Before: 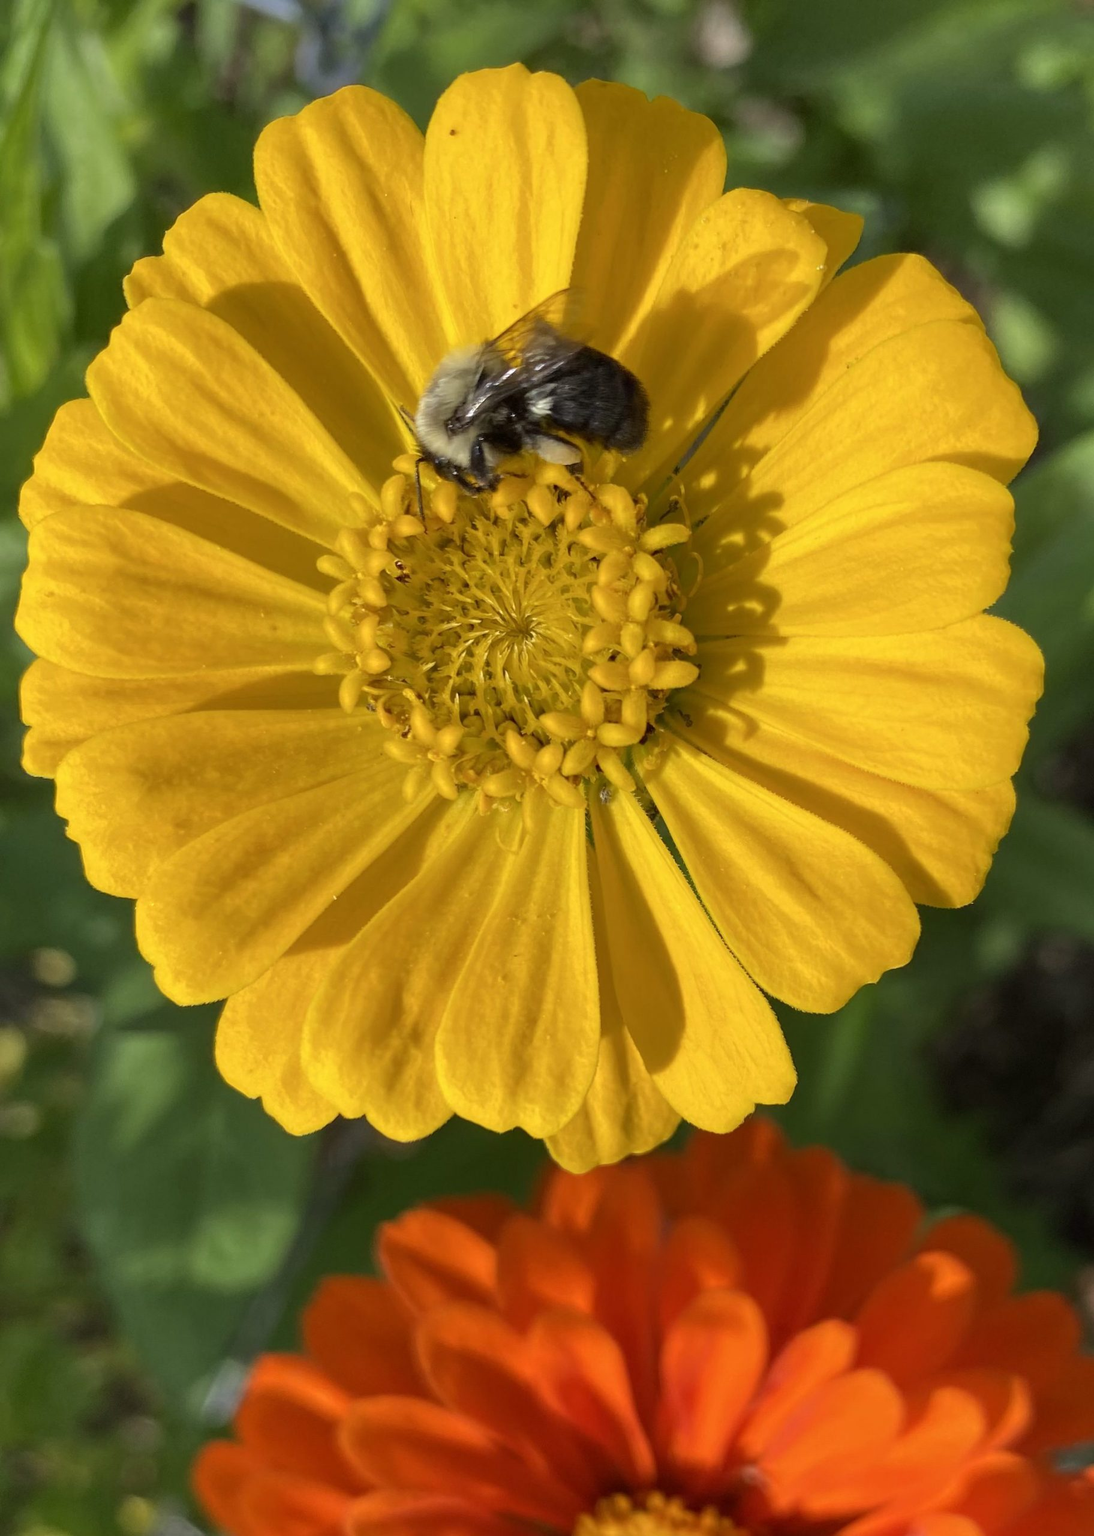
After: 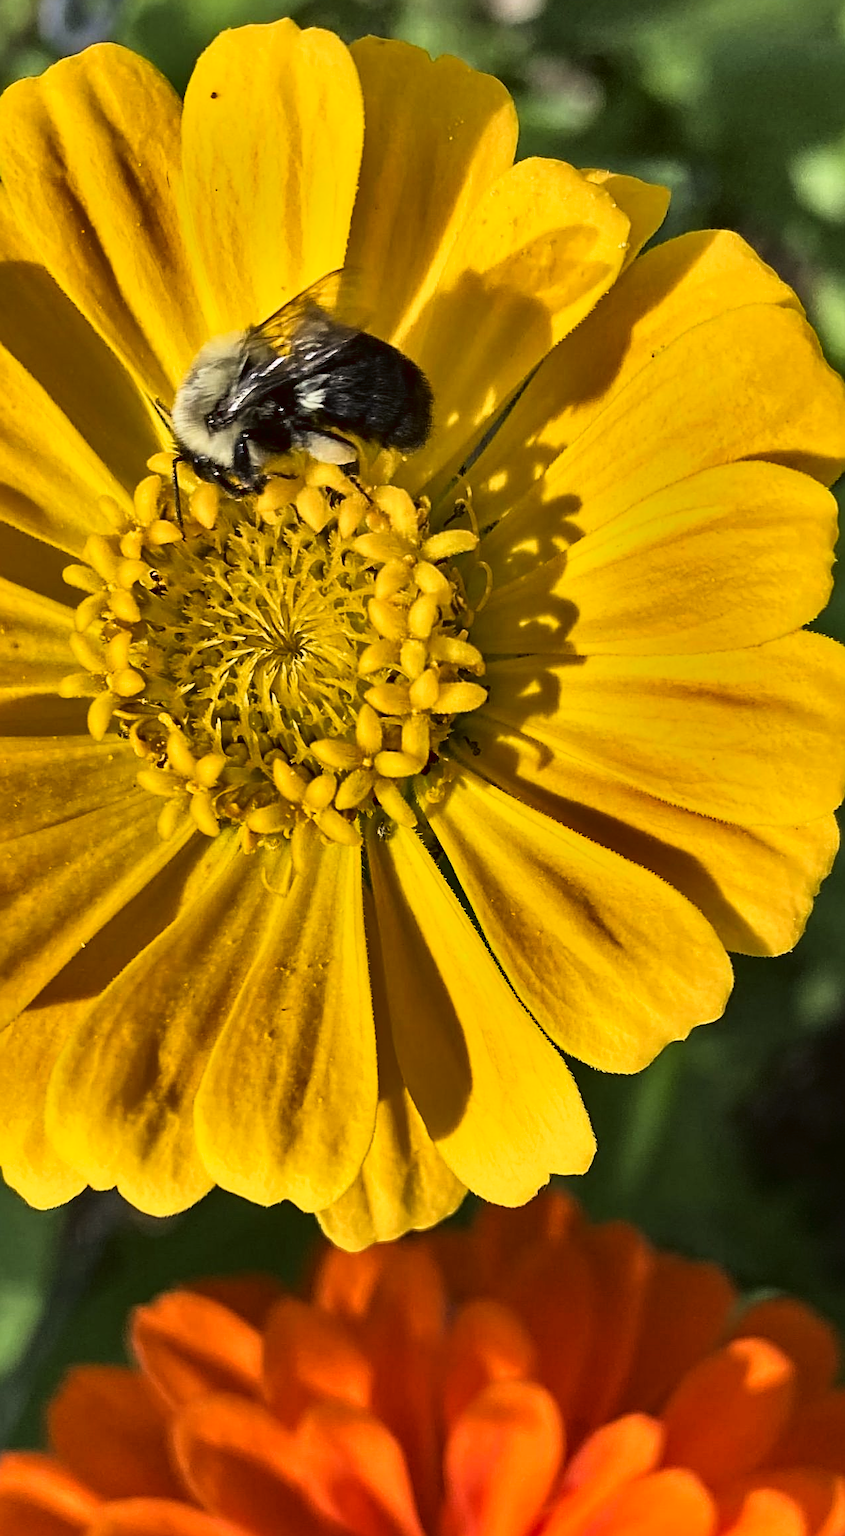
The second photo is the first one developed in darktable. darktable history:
exposure: black level correction 0.003, exposure 0.15 EV, compensate highlight preservation false
crop and rotate: left 23.801%, top 3.052%, right 6.576%, bottom 6.885%
local contrast: mode bilateral grid, contrast 29, coarseness 16, detail 116%, midtone range 0.2
tone curve: curves: ch0 [(0, 0.023) (0.132, 0.075) (0.256, 0.2) (0.463, 0.494) (0.699, 0.816) (0.813, 0.898) (1, 0.943)]; ch1 [(0, 0) (0.32, 0.306) (0.441, 0.41) (0.476, 0.466) (0.498, 0.5) (0.518, 0.519) (0.546, 0.571) (0.604, 0.651) (0.733, 0.817) (1, 1)]; ch2 [(0, 0) (0.312, 0.313) (0.431, 0.425) (0.483, 0.477) (0.503, 0.503) (0.526, 0.507) (0.564, 0.575) (0.614, 0.695) (0.713, 0.767) (0.985, 0.966)], color space Lab, linked channels, preserve colors none
sharpen: radius 2.666, amount 0.659
shadows and highlights: shadows 20.82, highlights -81.51, soften with gaussian
